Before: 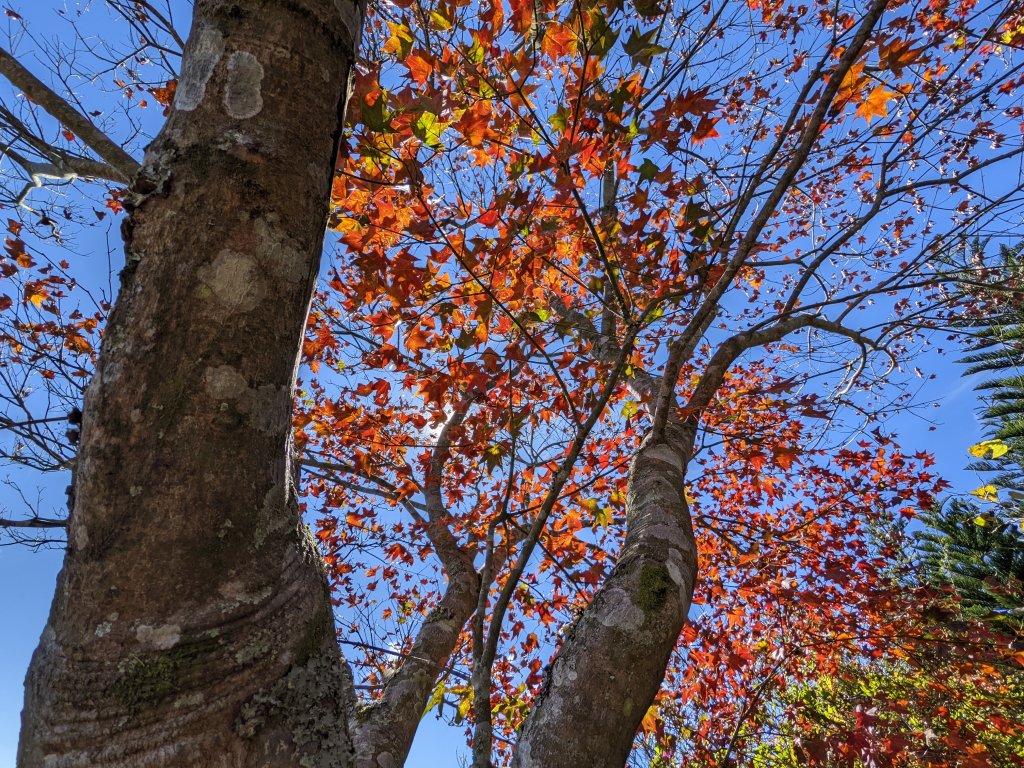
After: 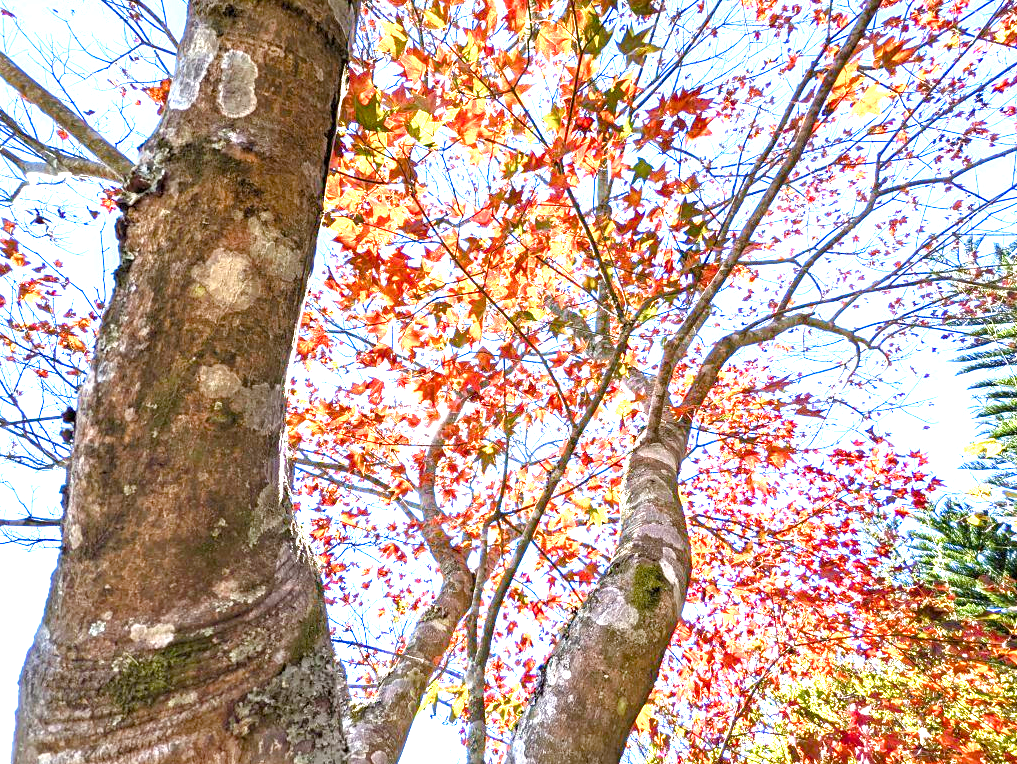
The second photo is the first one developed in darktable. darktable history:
exposure: exposure 2.207 EV, compensate highlight preservation false
crop and rotate: left 0.614%, top 0.179%, bottom 0.309%
color balance rgb: perceptual saturation grading › global saturation 25%, perceptual saturation grading › highlights -50%, perceptual saturation grading › shadows 30%, perceptual brilliance grading › global brilliance 12%, global vibrance 20%
